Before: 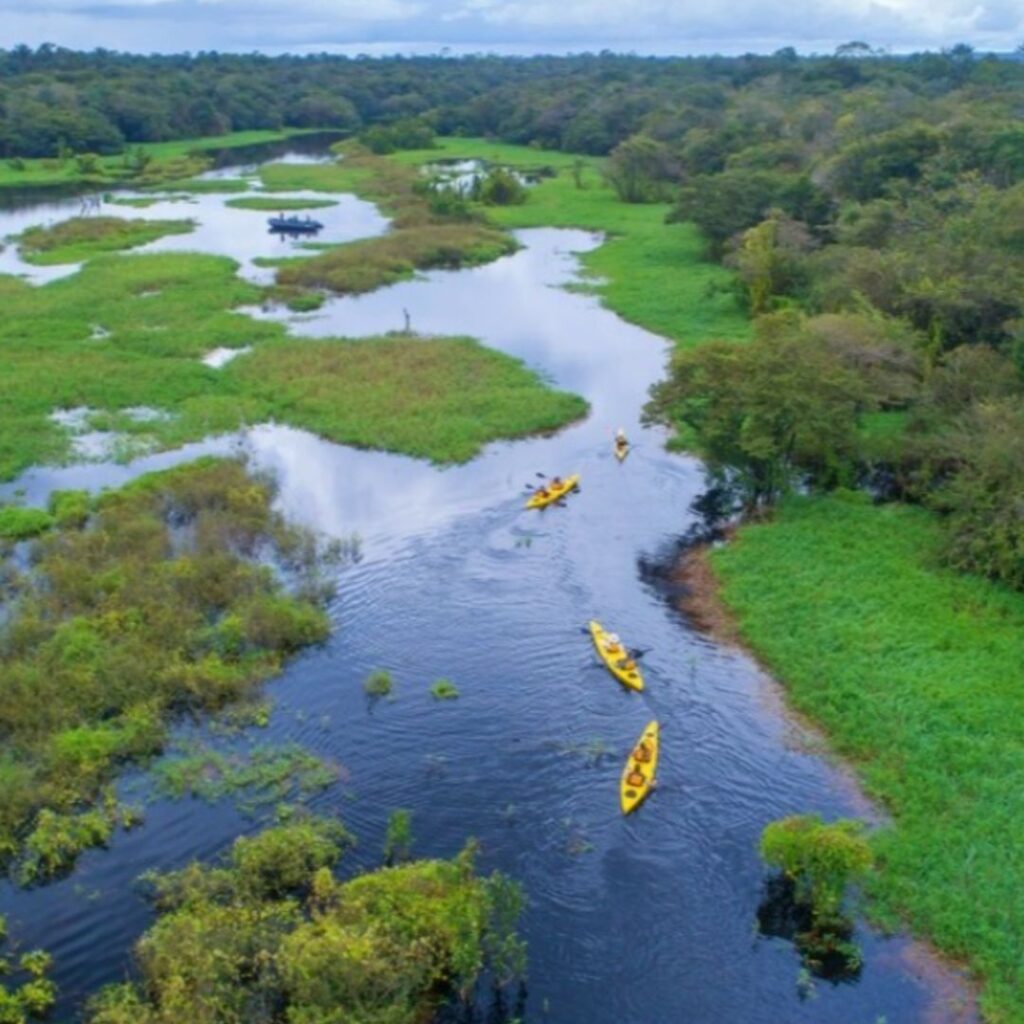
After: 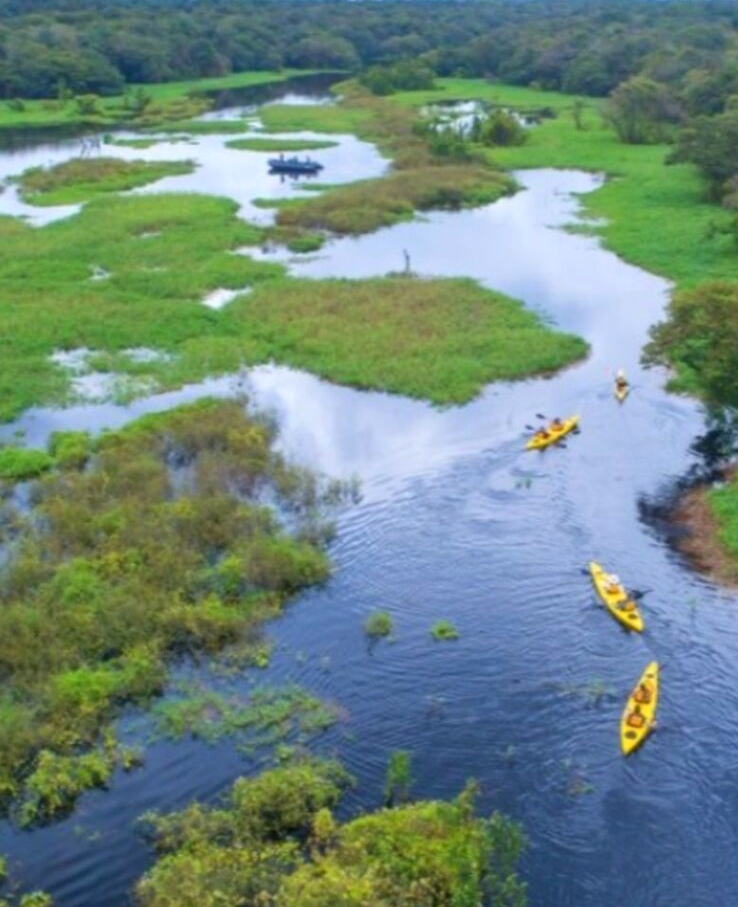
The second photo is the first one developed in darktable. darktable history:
exposure: exposure 0.204 EV, compensate highlight preservation false
crop: top 5.767%, right 27.898%, bottom 5.657%
